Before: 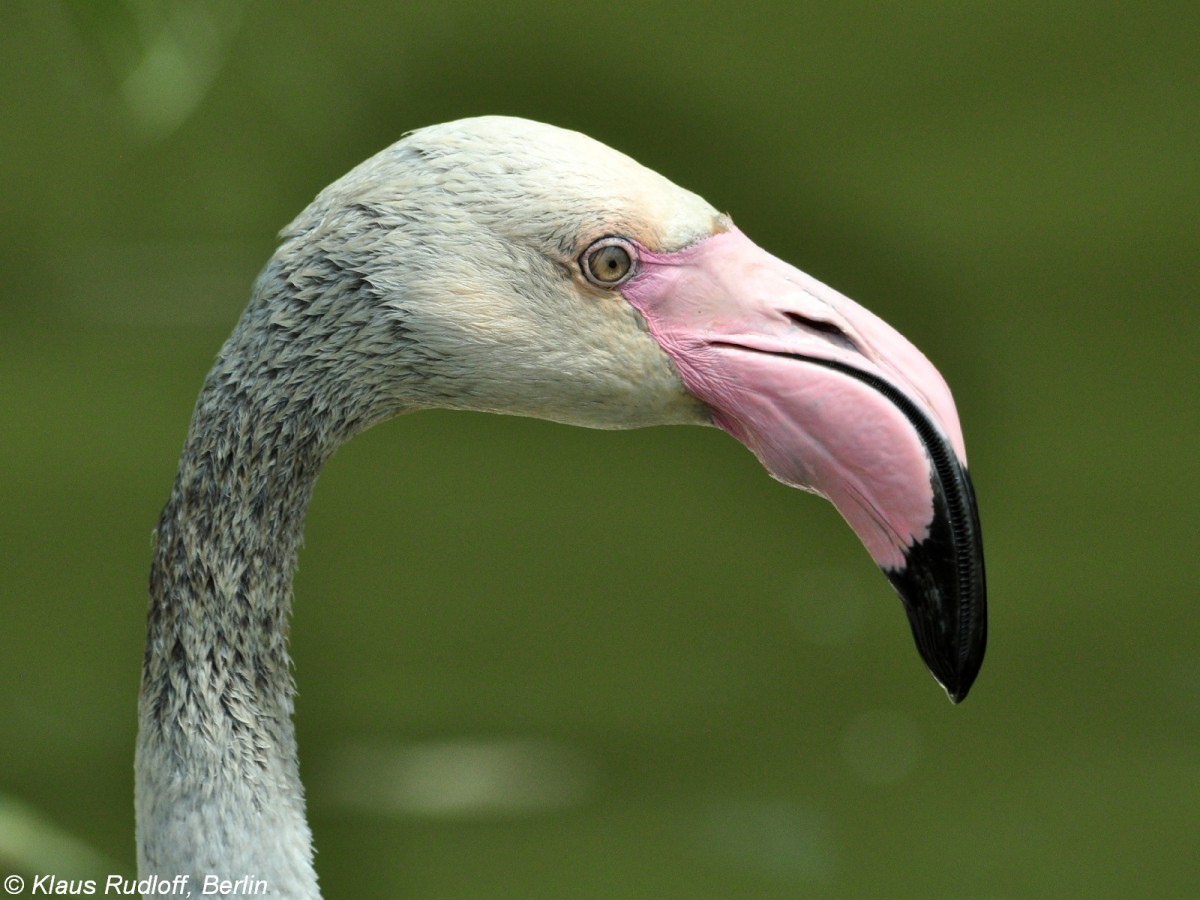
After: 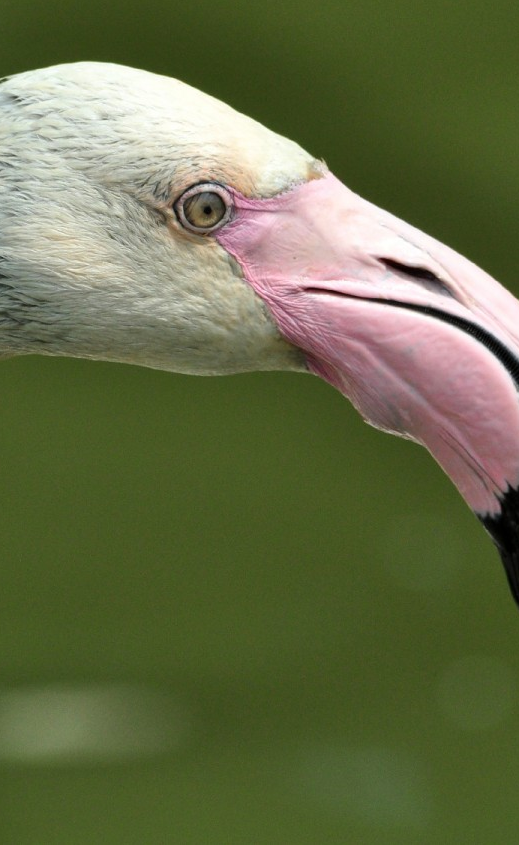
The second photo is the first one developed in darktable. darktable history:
crop: left 33.828%, top 6.003%, right 22.879%
